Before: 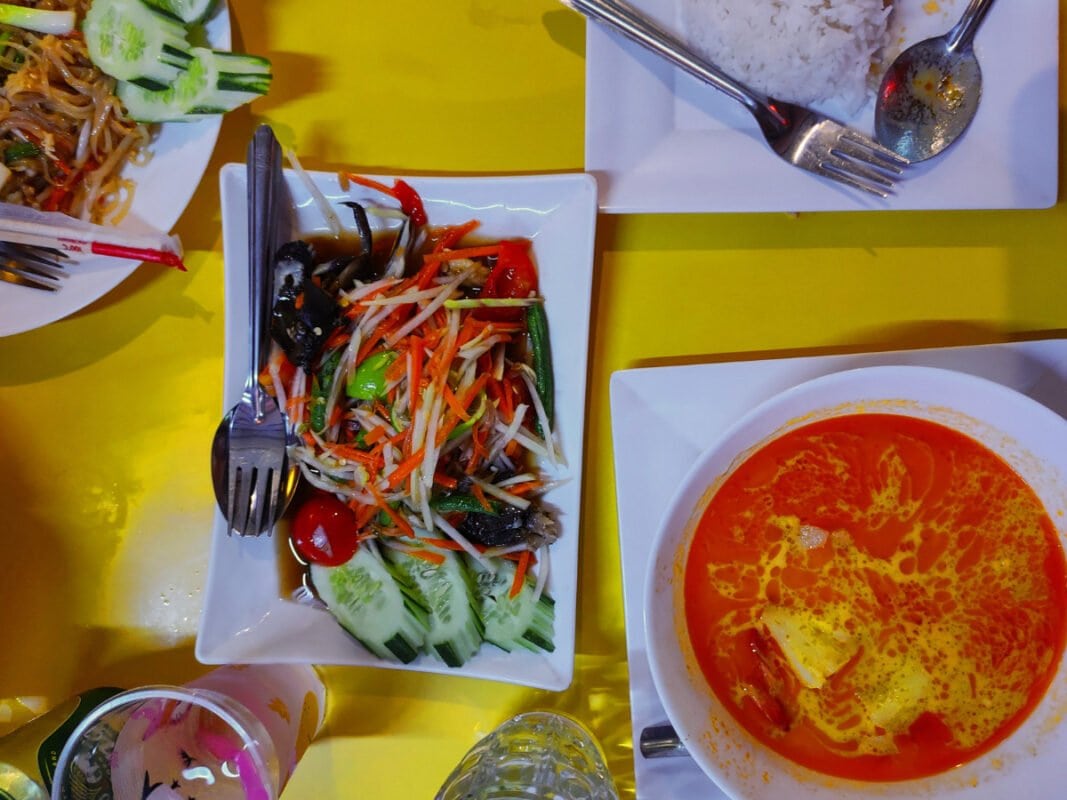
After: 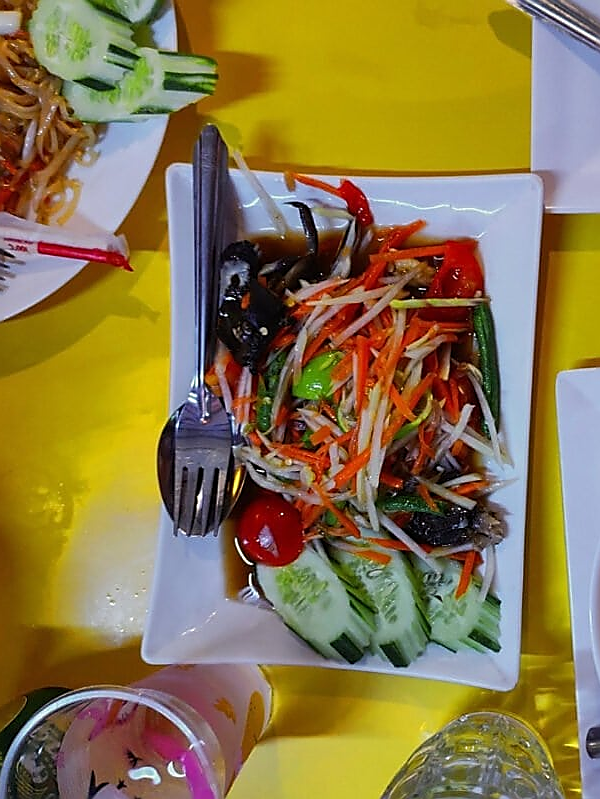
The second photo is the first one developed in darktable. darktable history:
crop: left 5.114%, right 38.589%
sharpen: radius 1.4, amount 1.25, threshold 0.7
